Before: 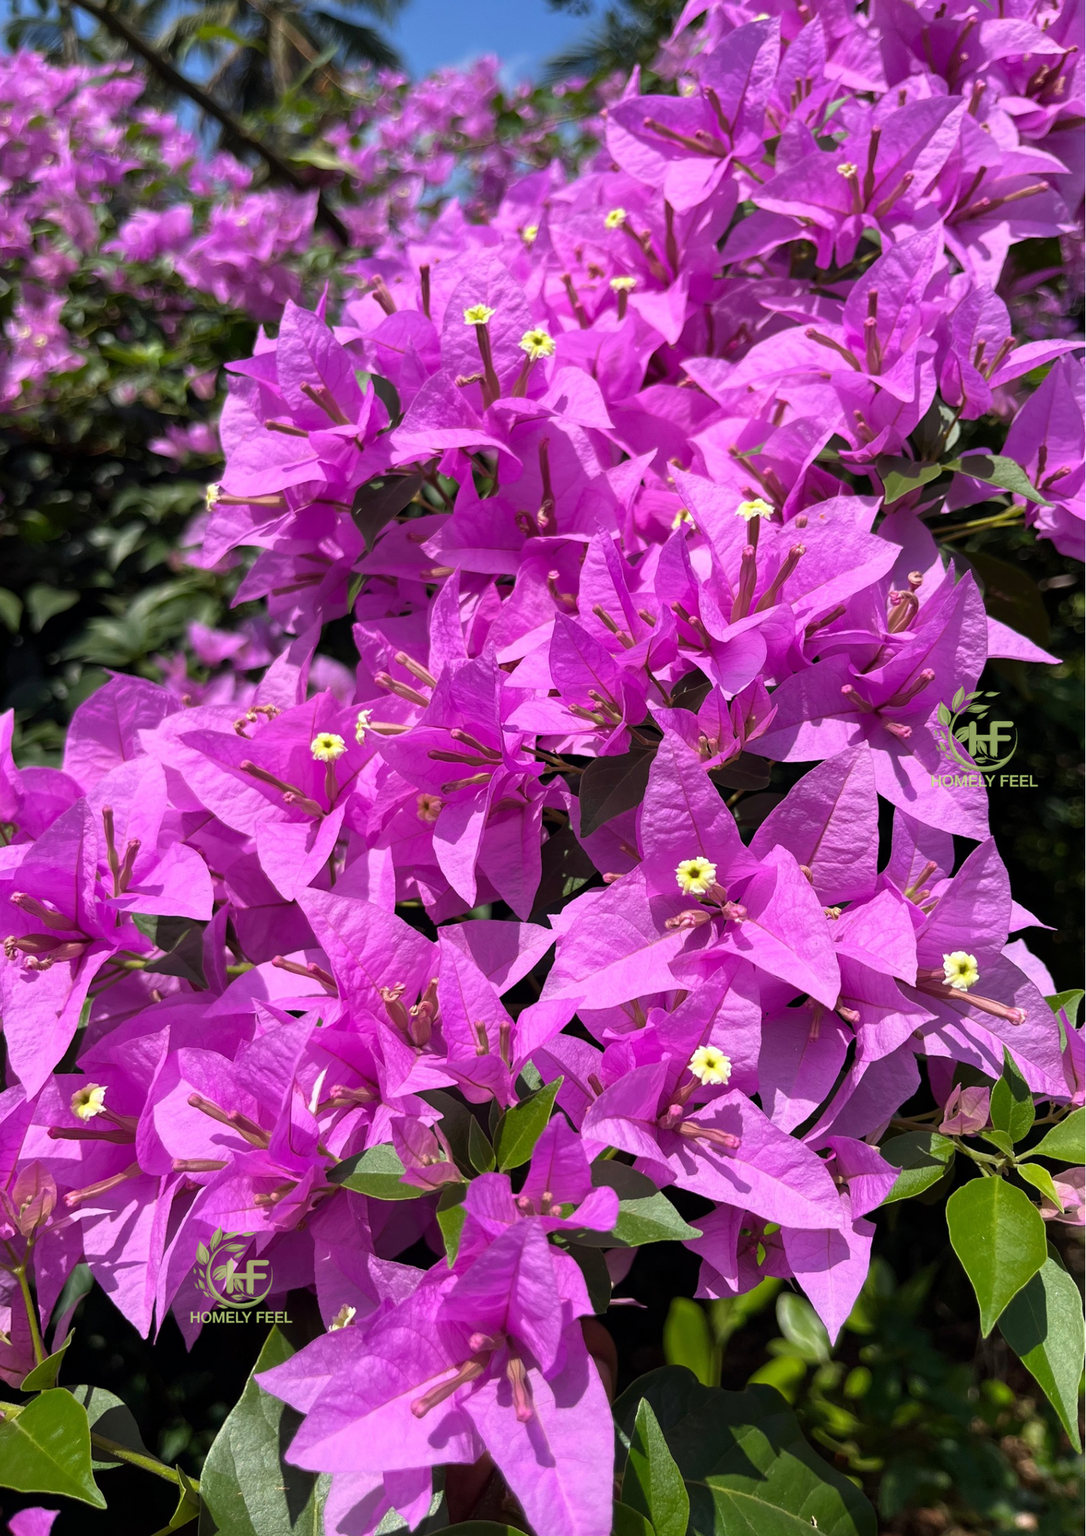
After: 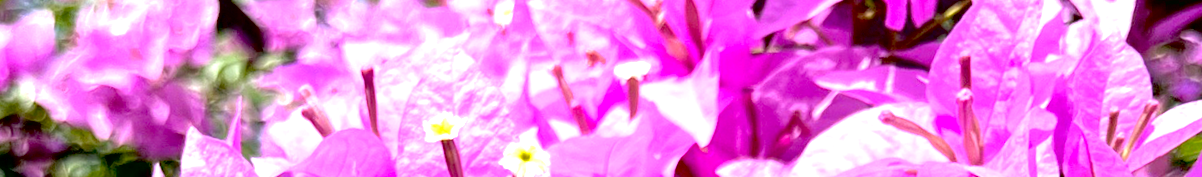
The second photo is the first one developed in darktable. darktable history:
contrast brightness saturation: contrast 0.01, saturation -0.05
rotate and perspective: rotation -4.57°, crop left 0.054, crop right 0.944, crop top 0.087, crop bottom 0.914
crop and rotate: left 9.644%, top 9.491%, right 6.021%, bottom 80.509%
exposure: black level correction 0.016, exposure 1.774 EV, compensate highlight preservation false
